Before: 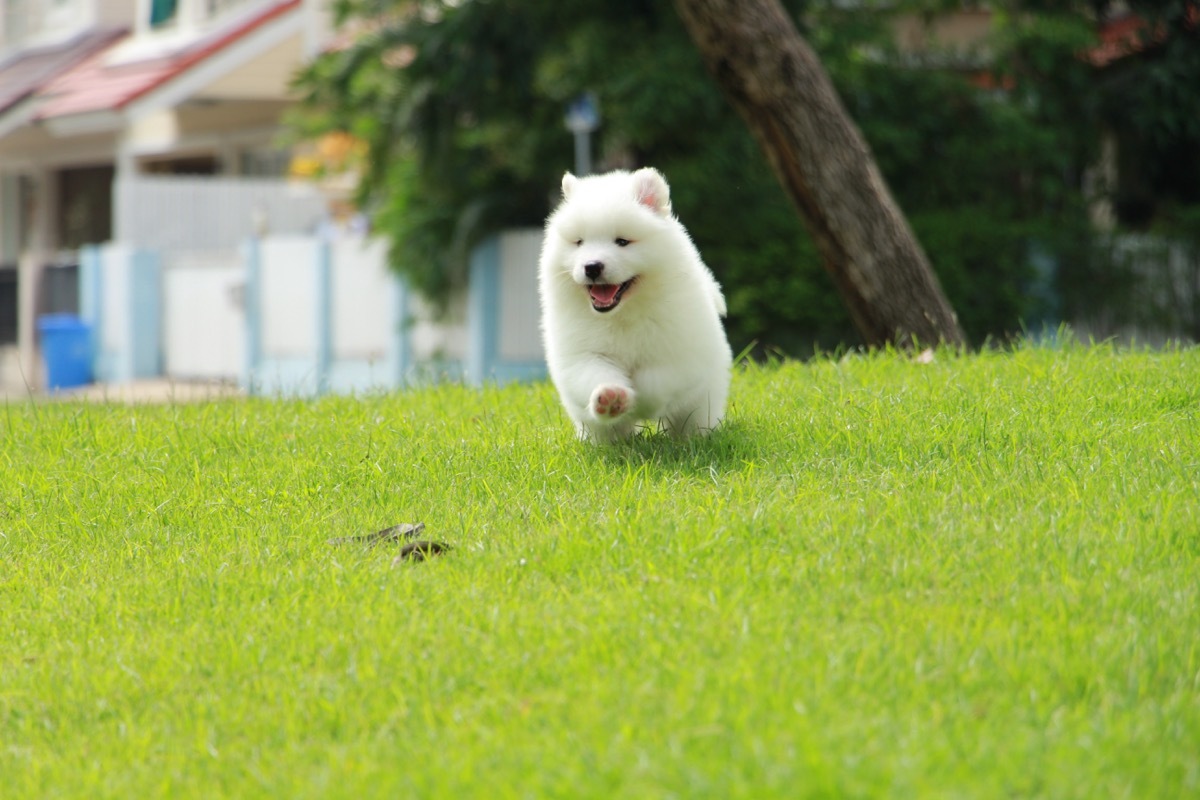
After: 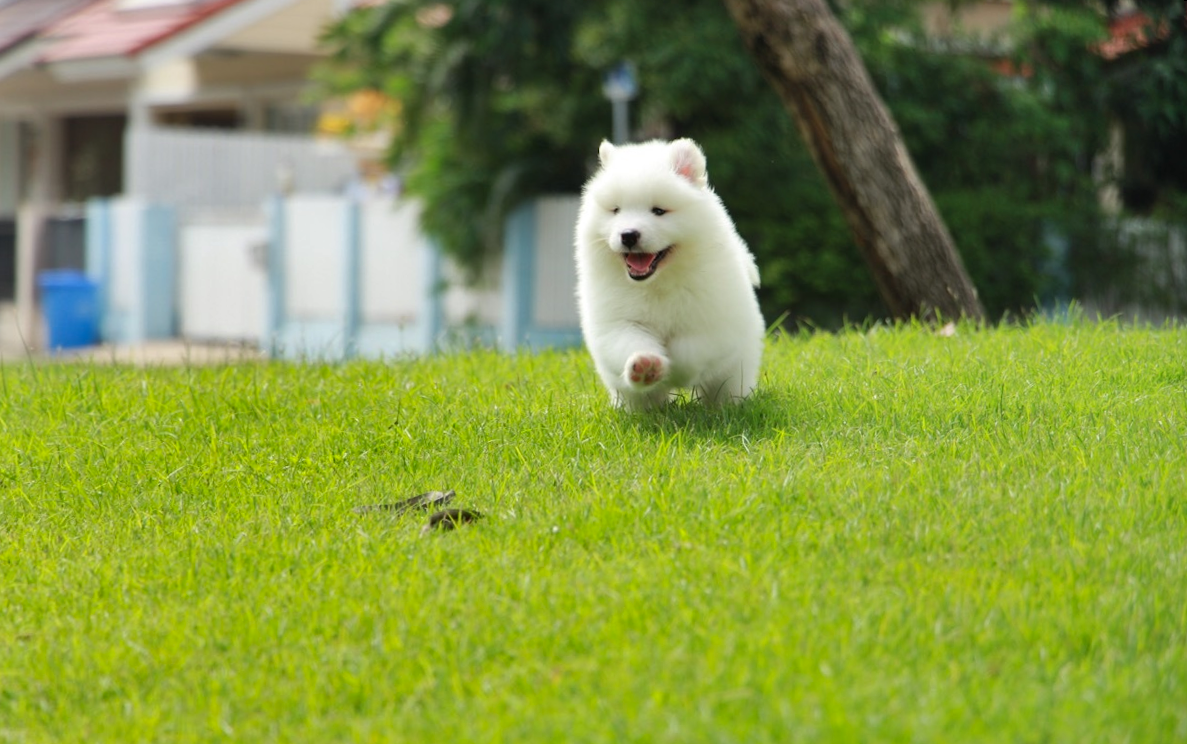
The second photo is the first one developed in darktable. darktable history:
rotate and perspective: rotation 0.679°, lens shift (horizontal) 0.136, crop left 0.009, crop right 0.991, crop top 0.078, crop bottom 0.95
shadows and highlights: low approximation 0.01, soften with gaussian
